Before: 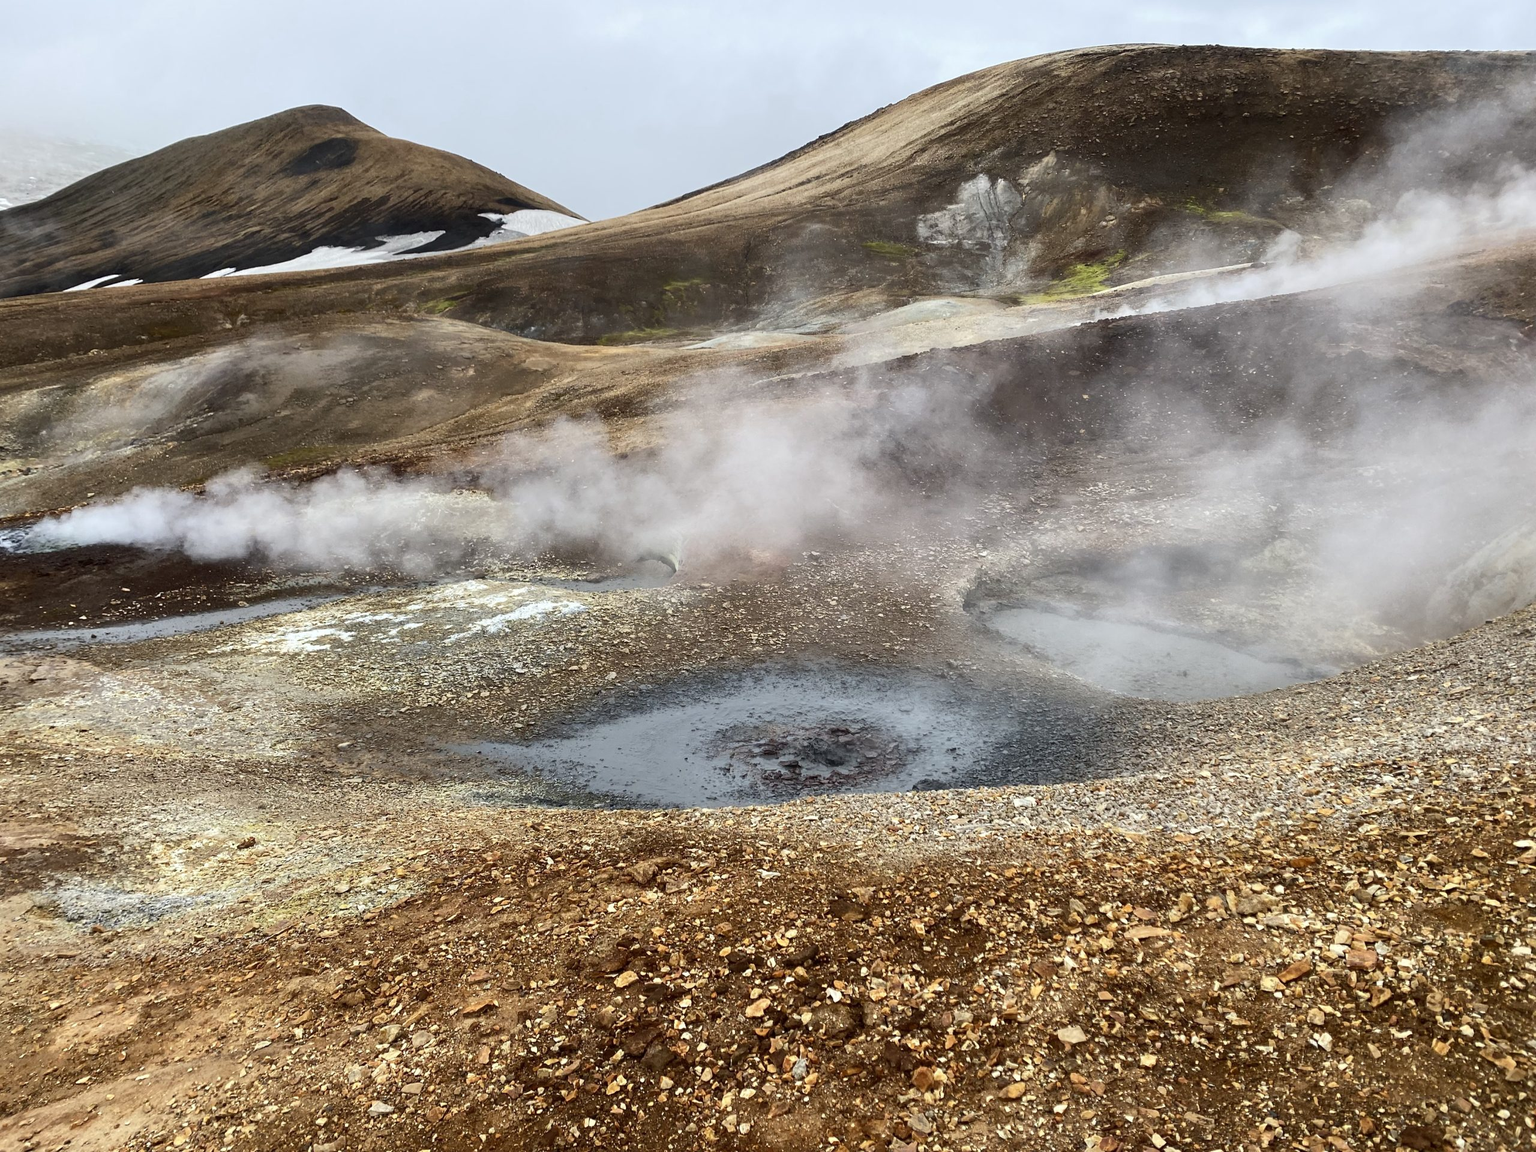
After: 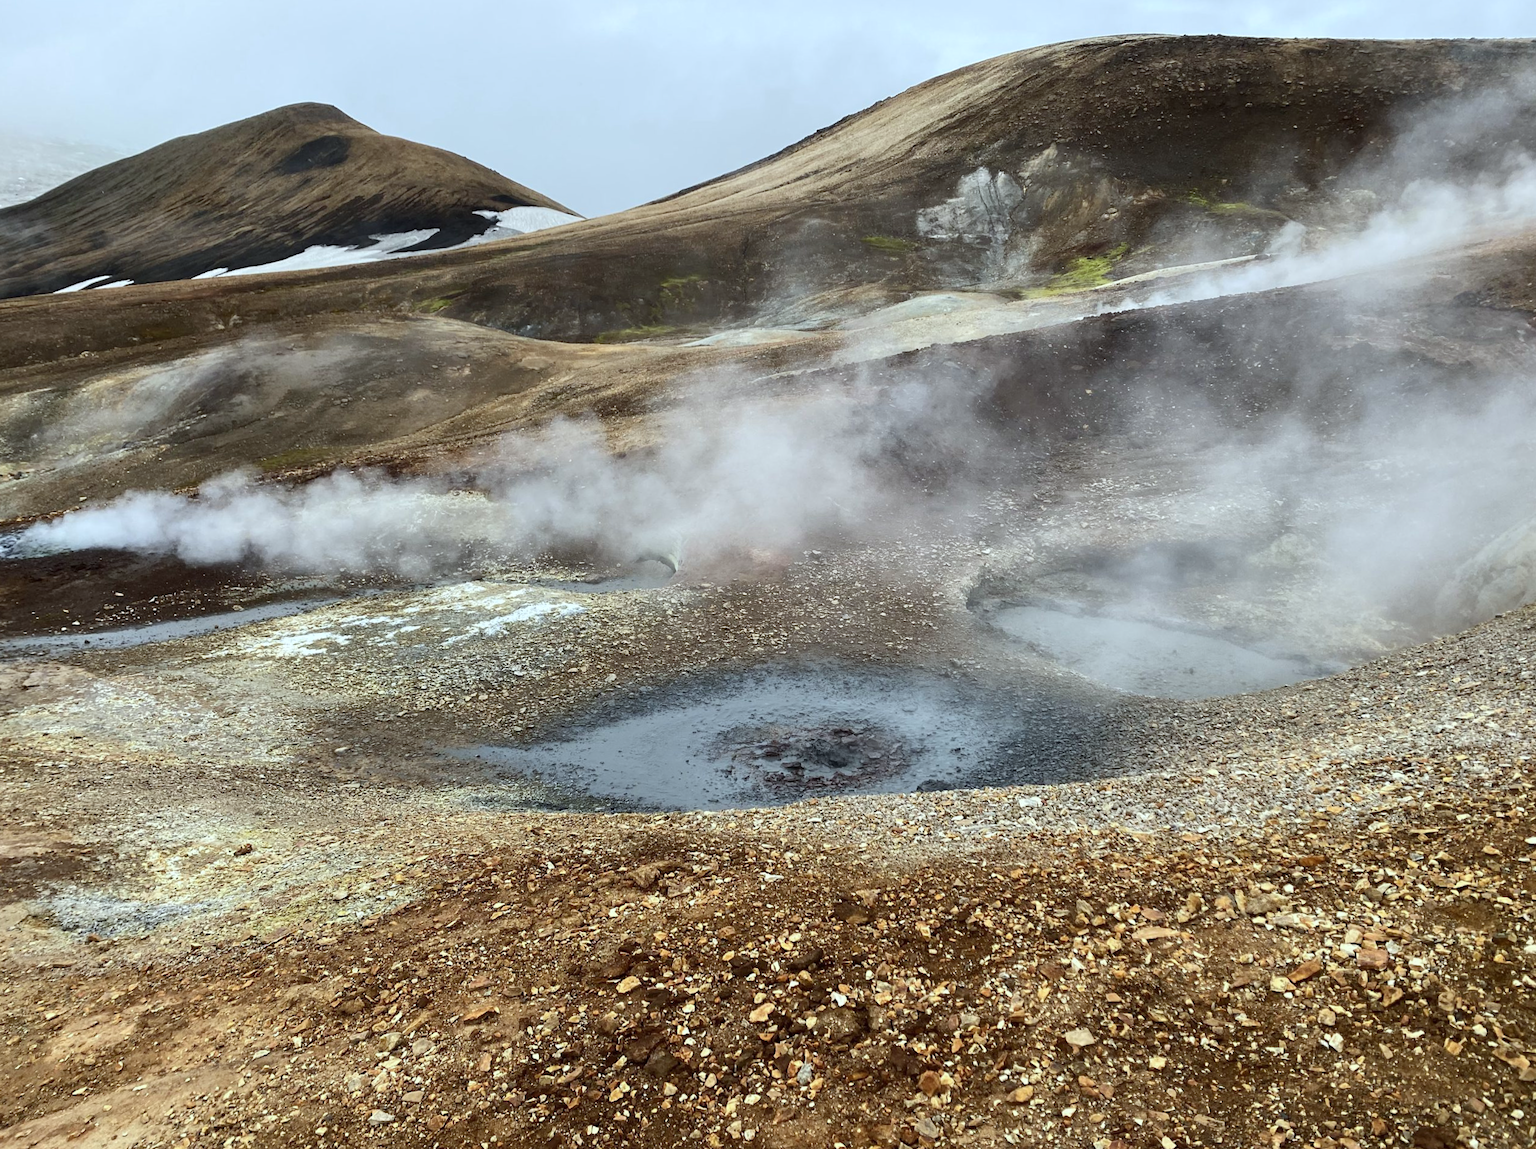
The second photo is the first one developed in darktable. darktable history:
rotate and perspective: rotation -0.45°, automatic cropping original format, crop left 0.008, crop right 0.992, crop top 0.012, crop bottom 0.988
color calibration: output R [1.003, 0.027, -0.041, 0], output G [-0.018, 1.043, -0.038, 0], output B [0.071, -0.086, 1.017, 0], illuminant as shot in camera, x 0.359, y 0.362, temperature 4570.54 K
